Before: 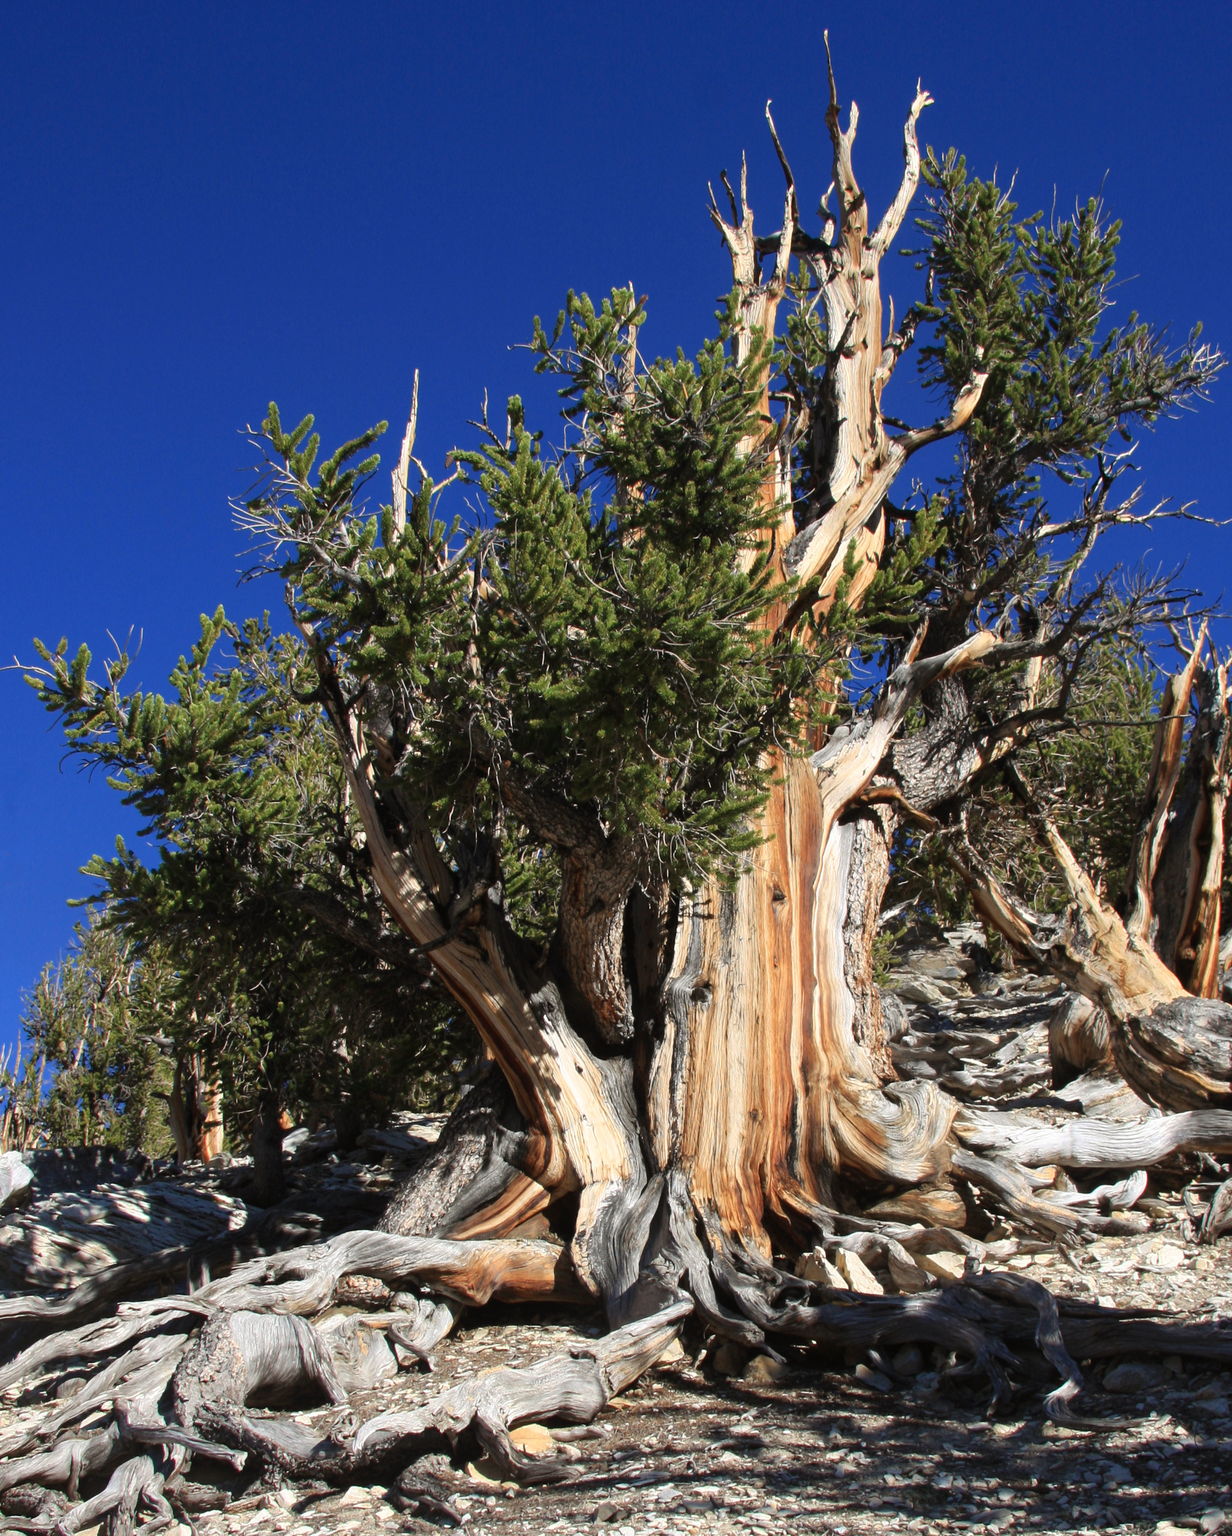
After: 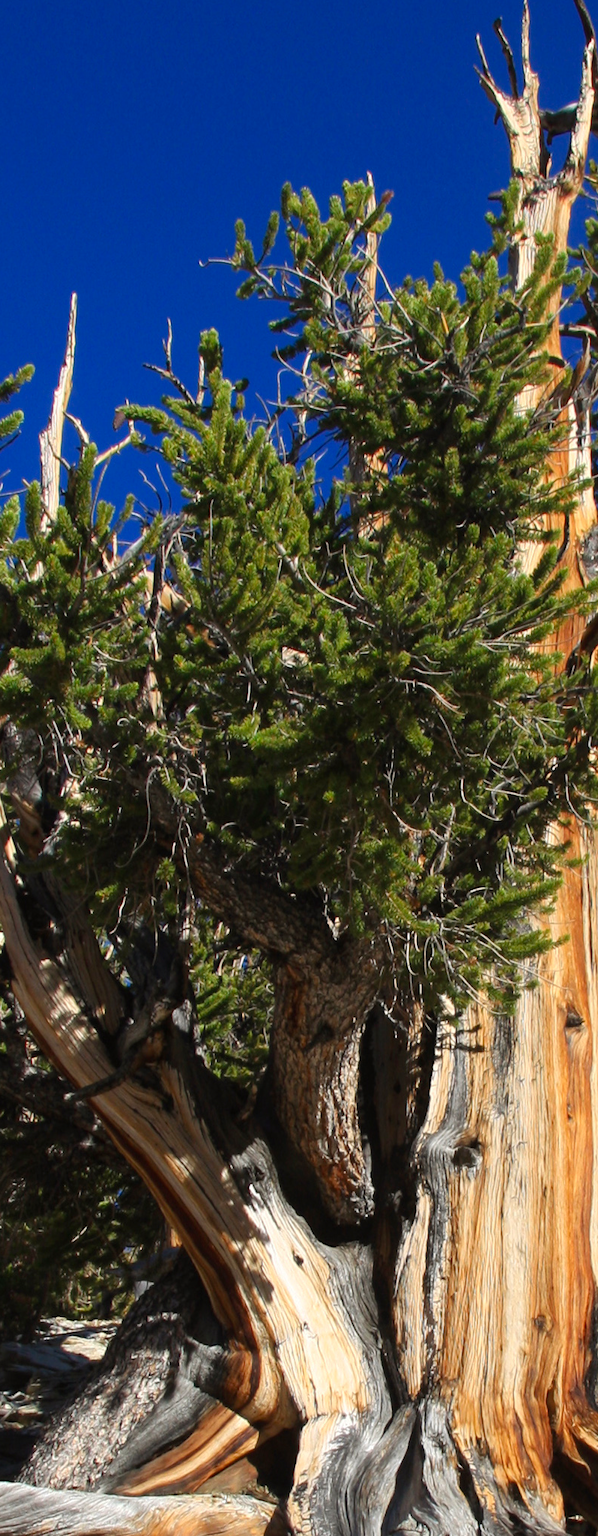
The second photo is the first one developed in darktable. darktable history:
crop and rotate: left 29.476%, top 10.214%, right 35.32%, bottom 17.333%
color balance rgb: perceptual saturation grading › global saturation 20%, global vibrance 10%
